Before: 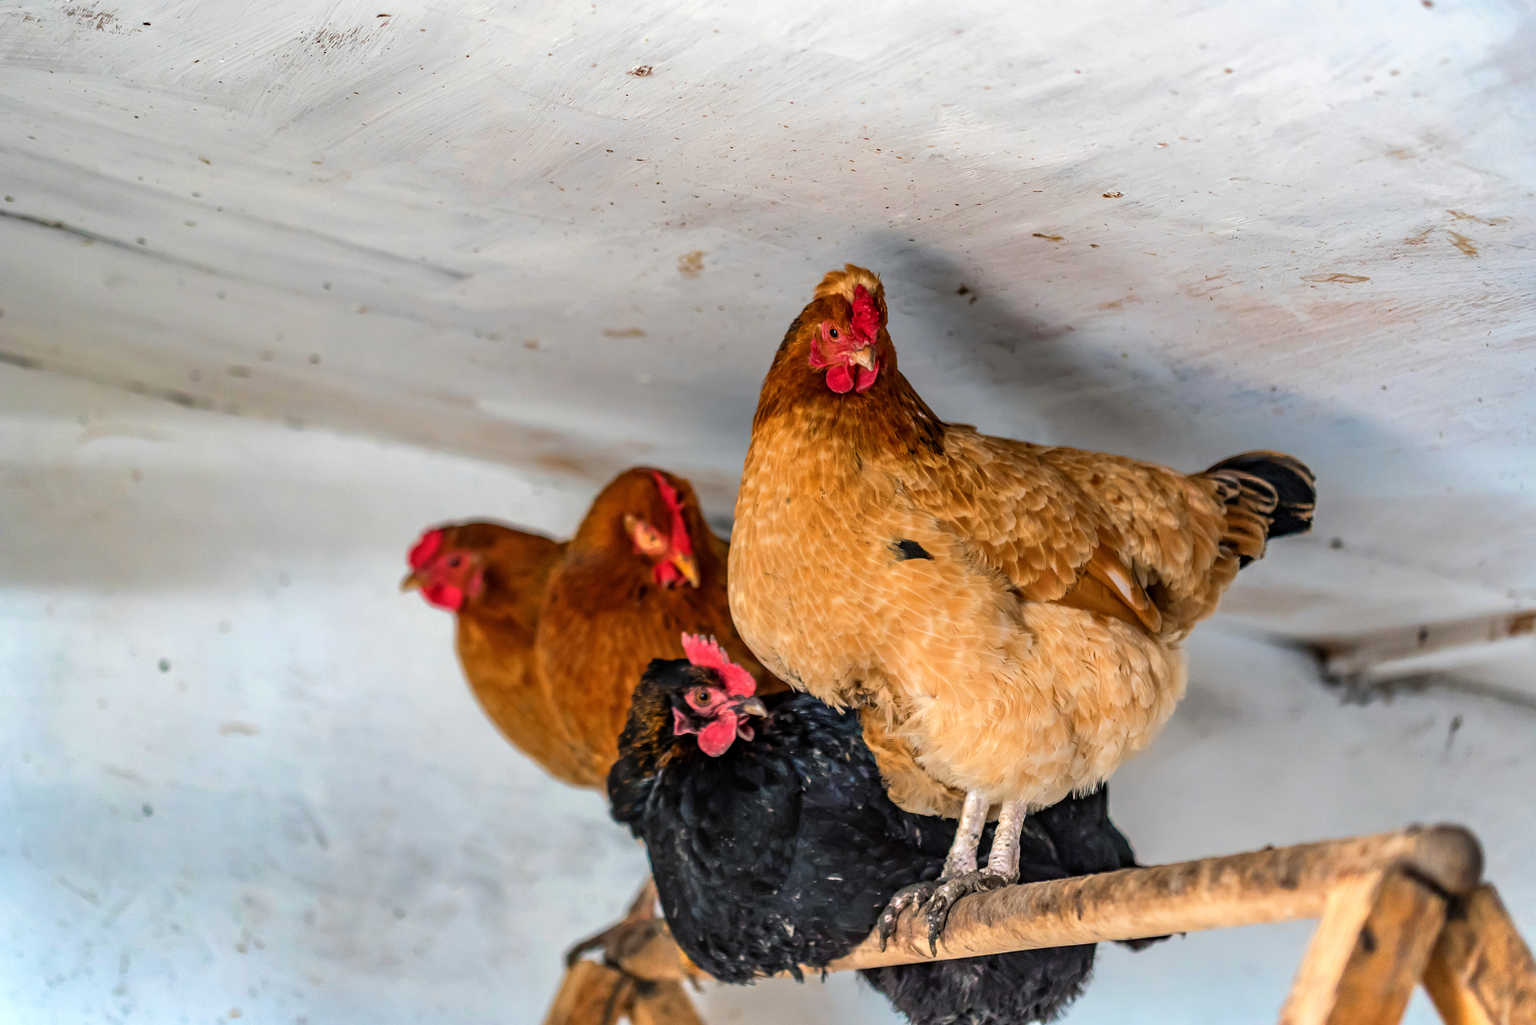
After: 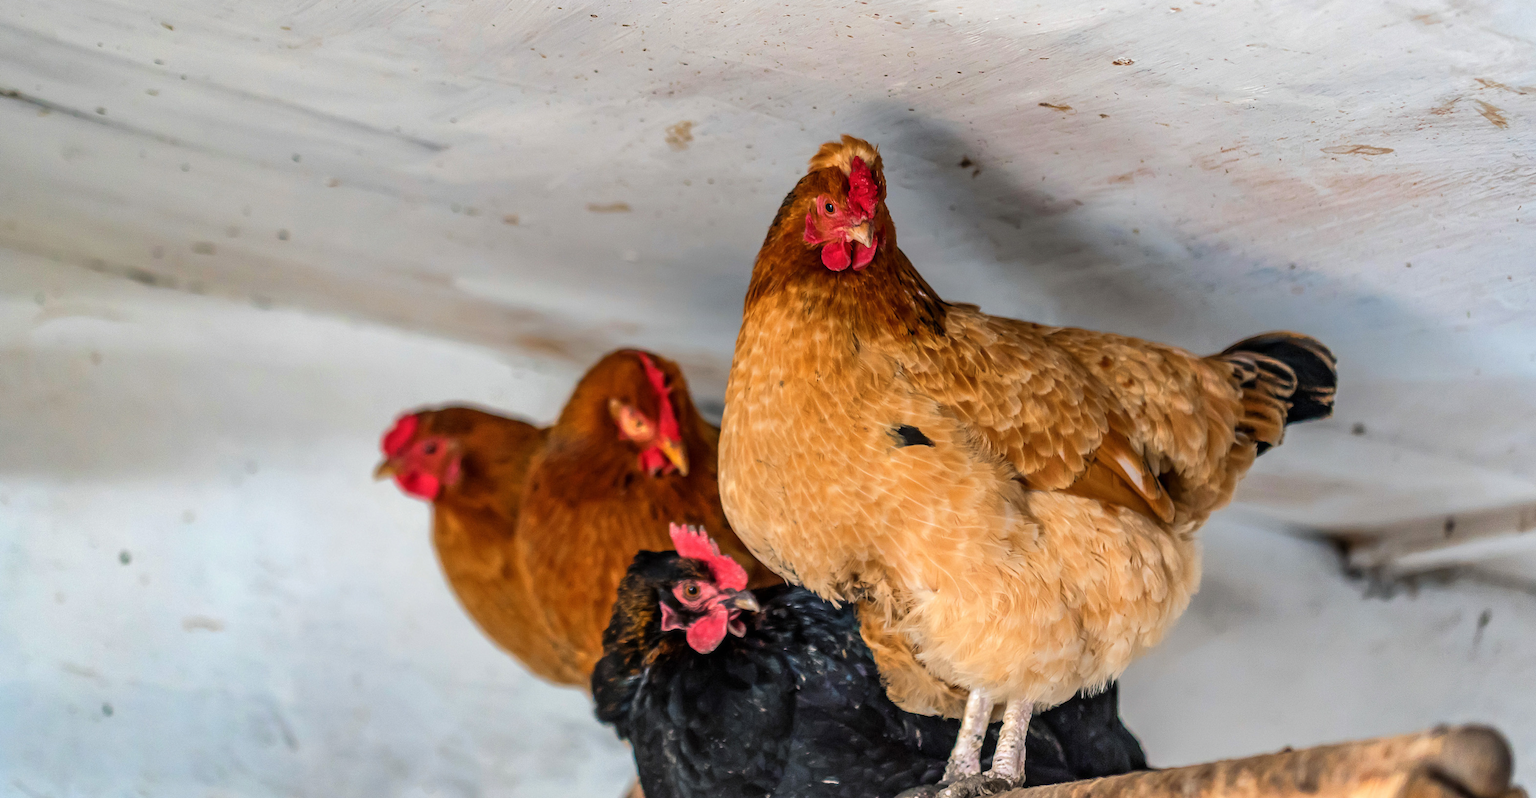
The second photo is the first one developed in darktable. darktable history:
crop and rotate: left 2.991%, top 13.302%, right 1.981%, bottom 12.636%
haze removal: strength -0.05
